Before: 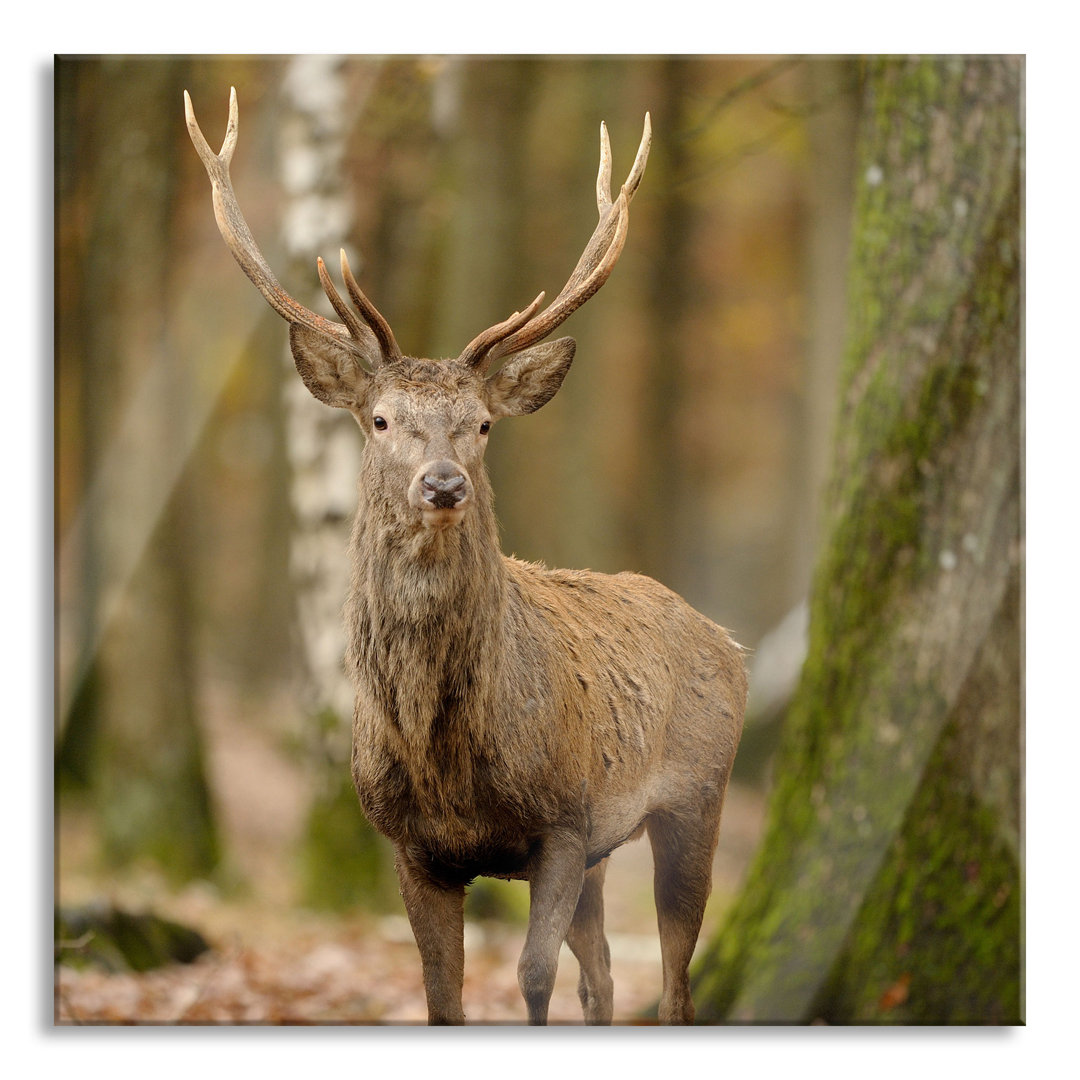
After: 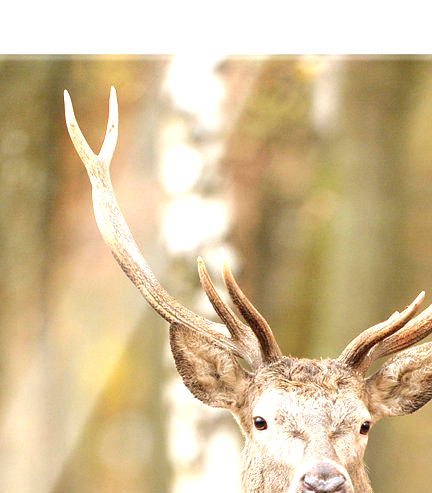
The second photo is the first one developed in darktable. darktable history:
color calibration: illuminant as shot in camera, x 0.358, y 0.373, temperature 4628.91 K
crop and rotate: left 11.288%, top 0.063%, right 48.712%, bottom 54.226%
exposure: black level correction 0, exposure 1.408 EV, compensate exposure bias true, compensate highlight preservation false
